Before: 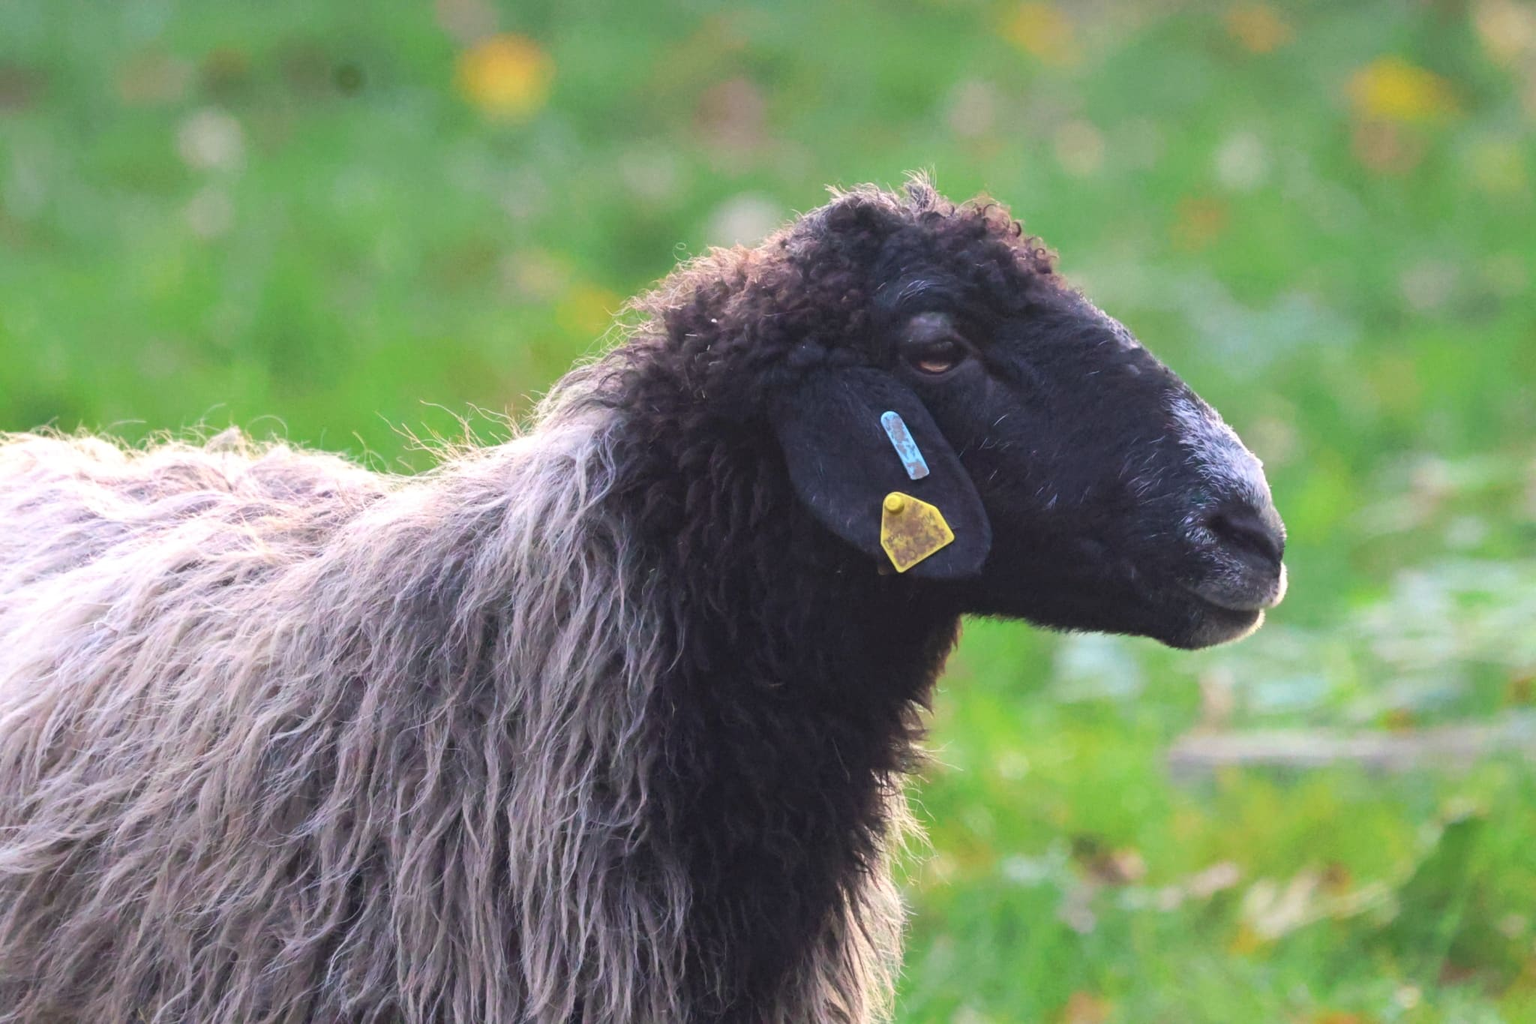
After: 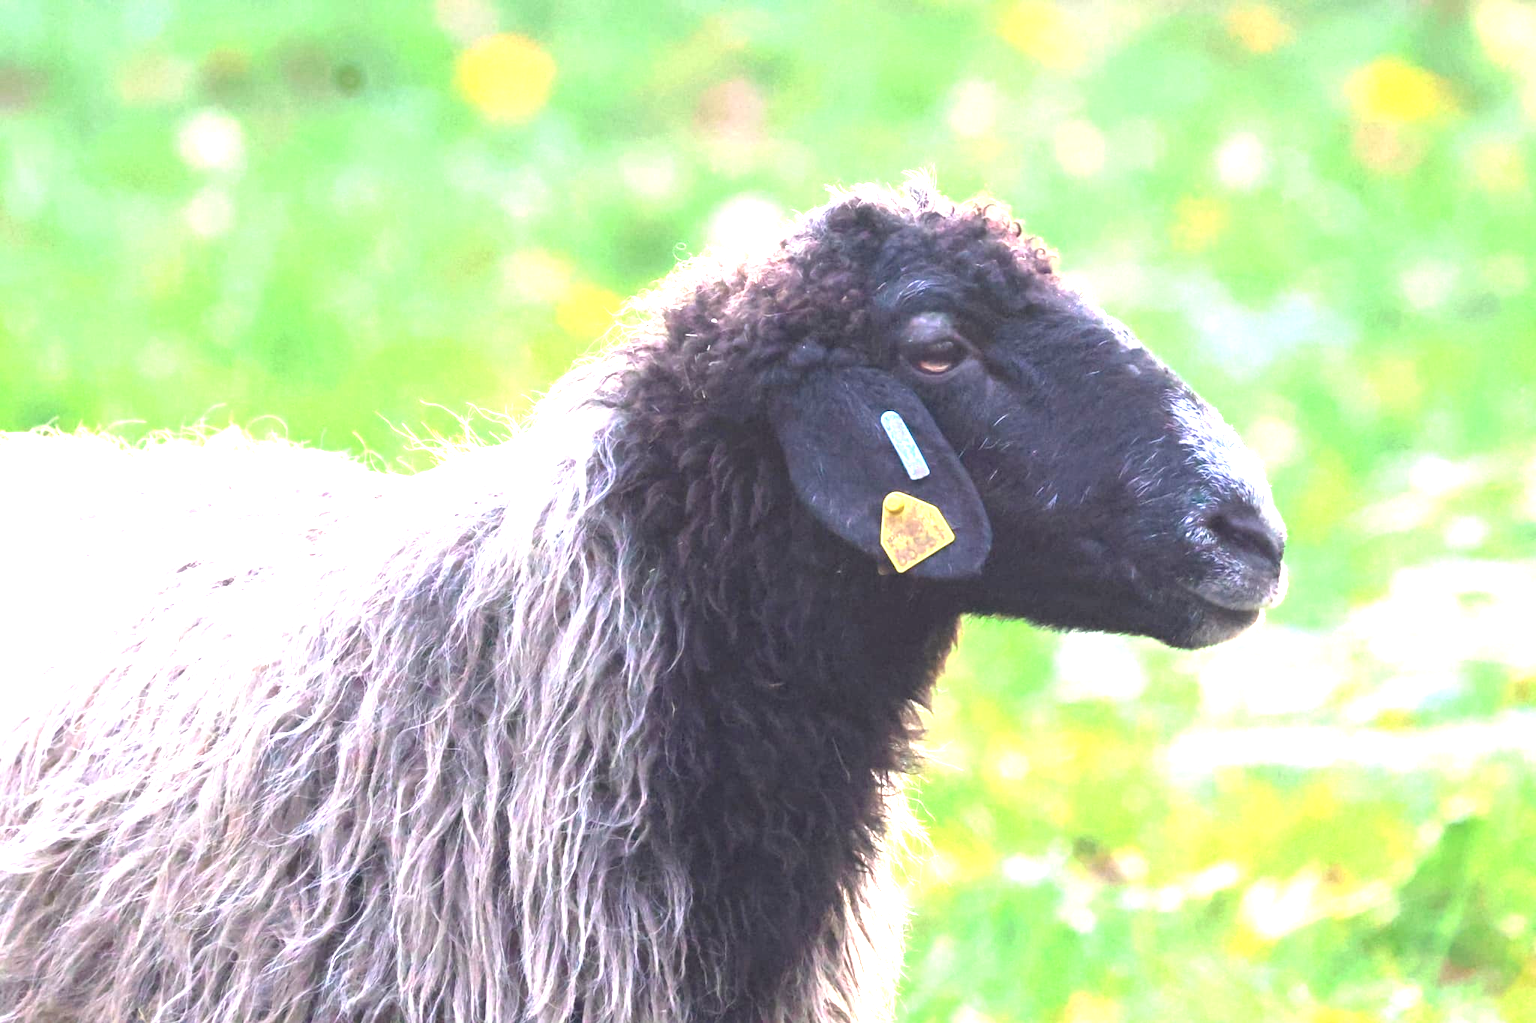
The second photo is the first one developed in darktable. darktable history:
exposure: black level correction 0.001, exposure 1.647 EV, compensate highlight preservation false
